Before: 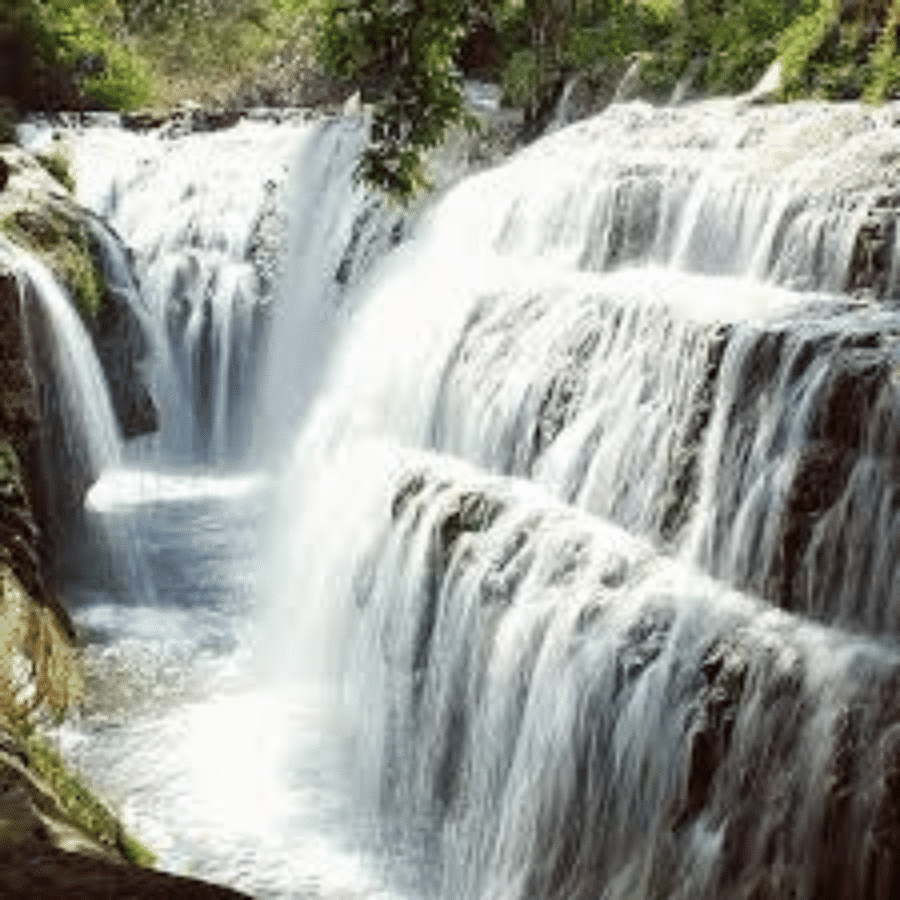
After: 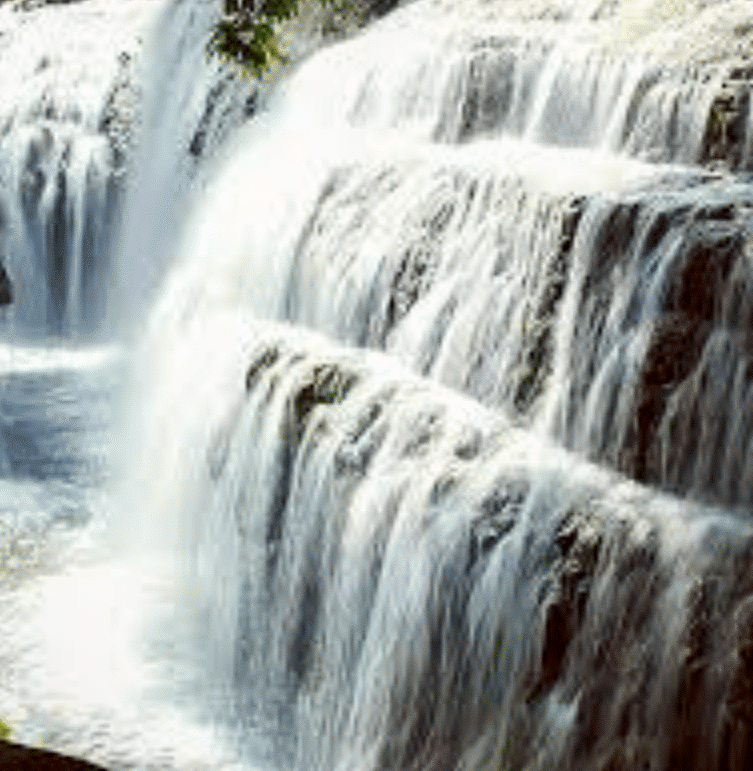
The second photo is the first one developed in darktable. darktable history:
crop: left 16.315%, top 14.246%
rotate and perspective: automatic cropping original format, crop left 0, crop top 0
contrast brightness saturation: contrast 0.09, saturation 0.28
local contrast: highlights 61%, shadows 106%, detail 107%, midtone range 0.529
